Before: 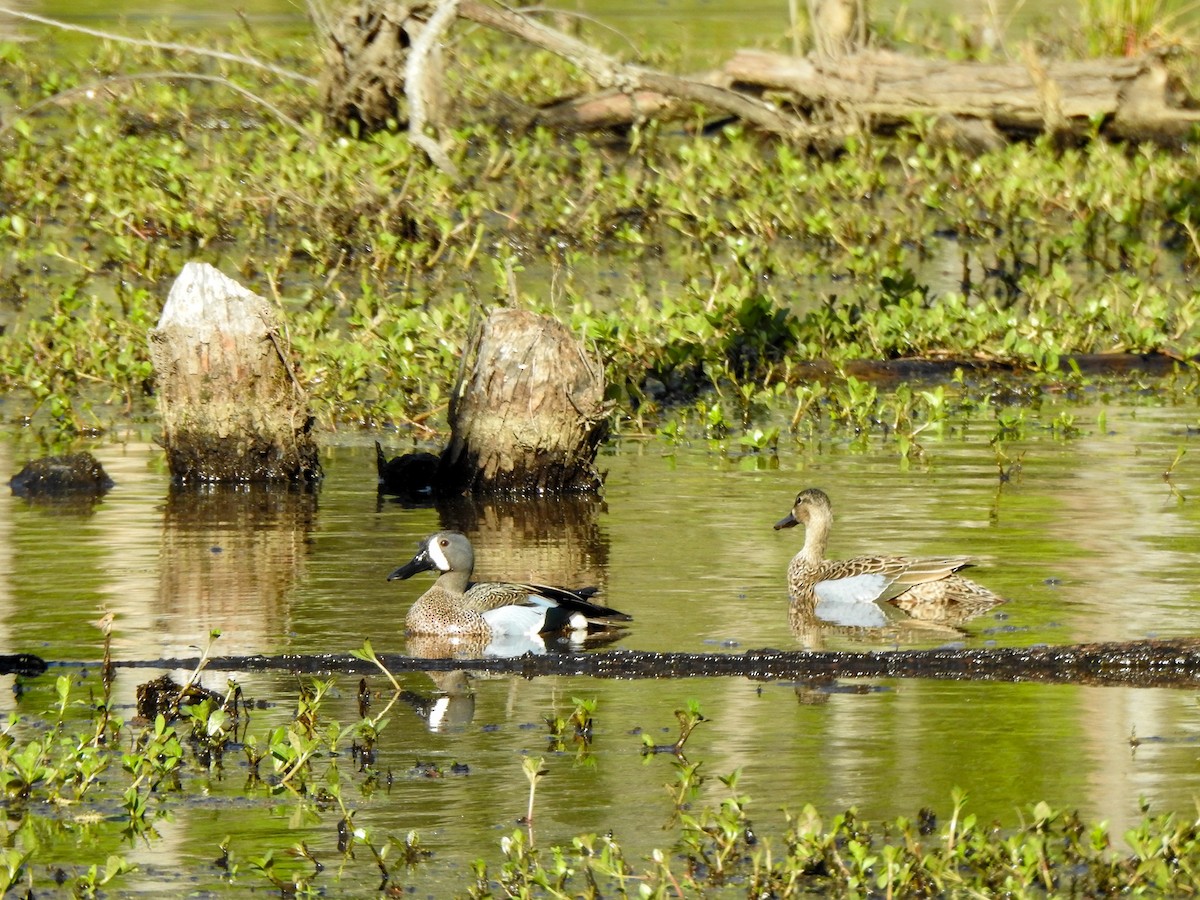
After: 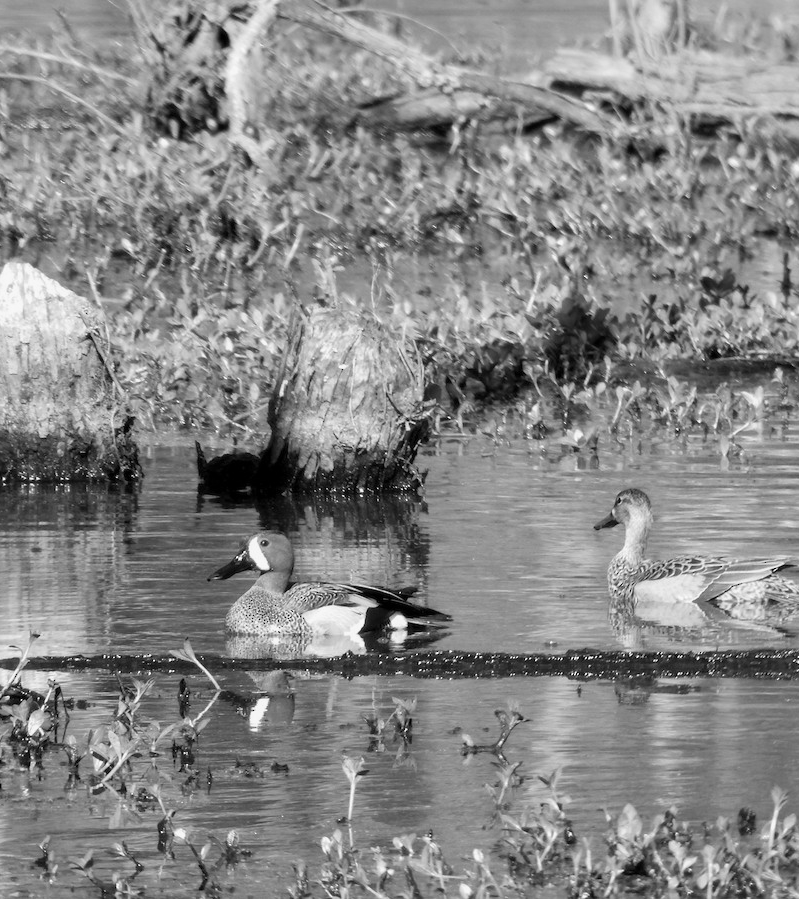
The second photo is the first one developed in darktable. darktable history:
contrast brightness saturation: saturation -1
monochrome: a -35.87, b 49.73, size 1.7
crop and rotate: left 15.055%, right 18.278%
